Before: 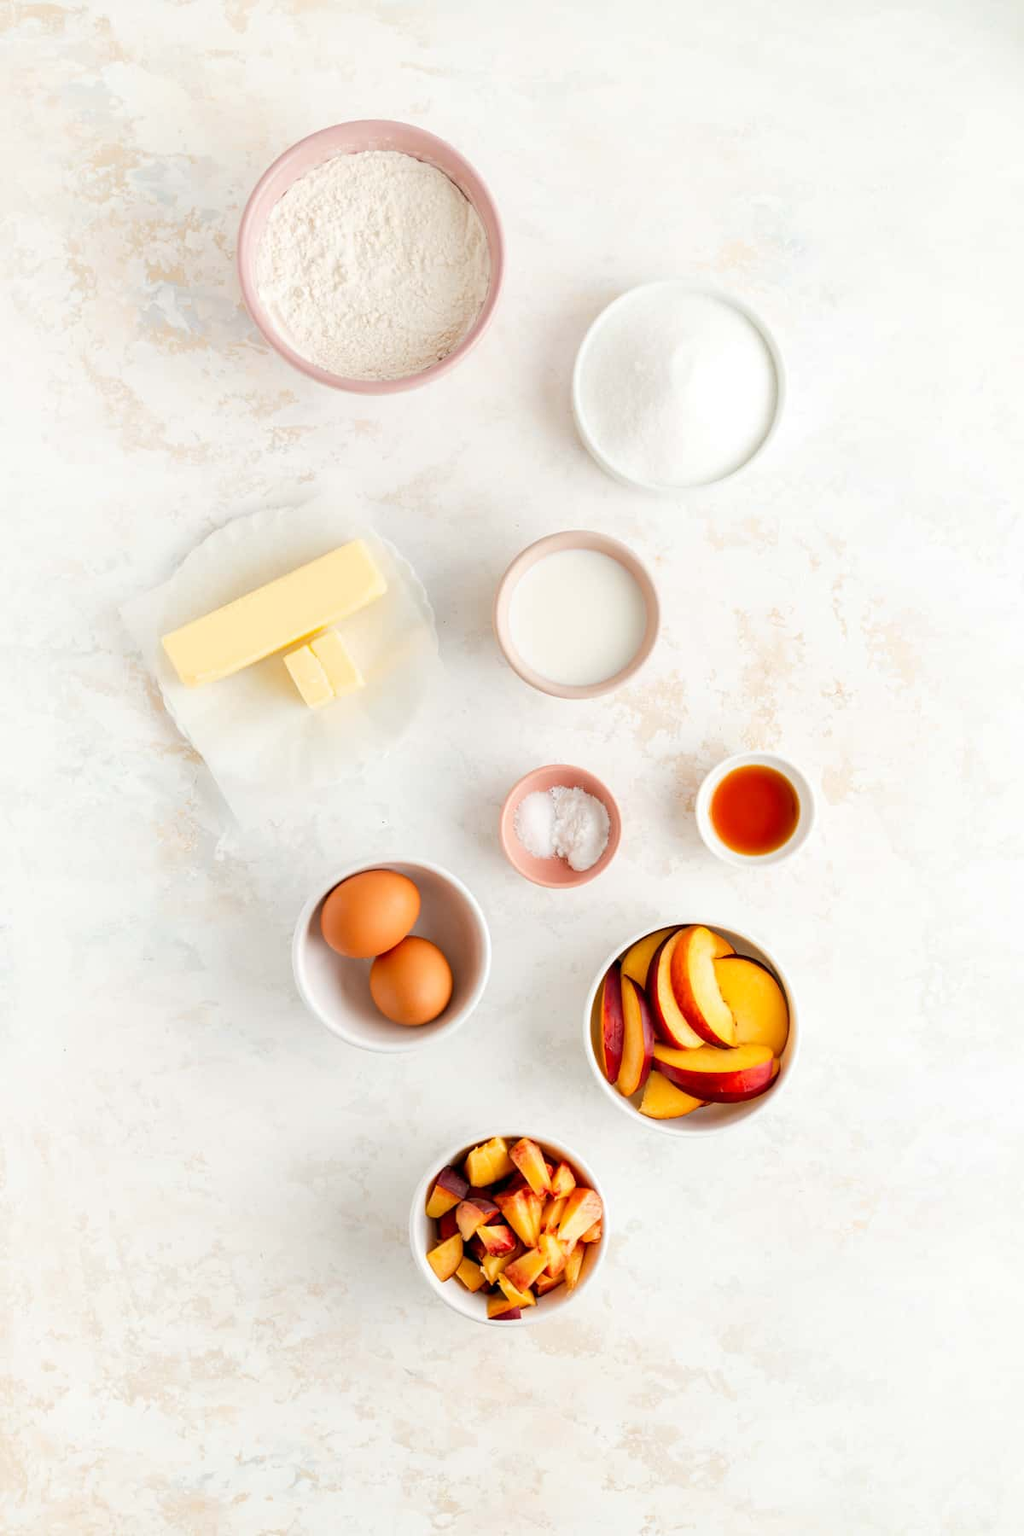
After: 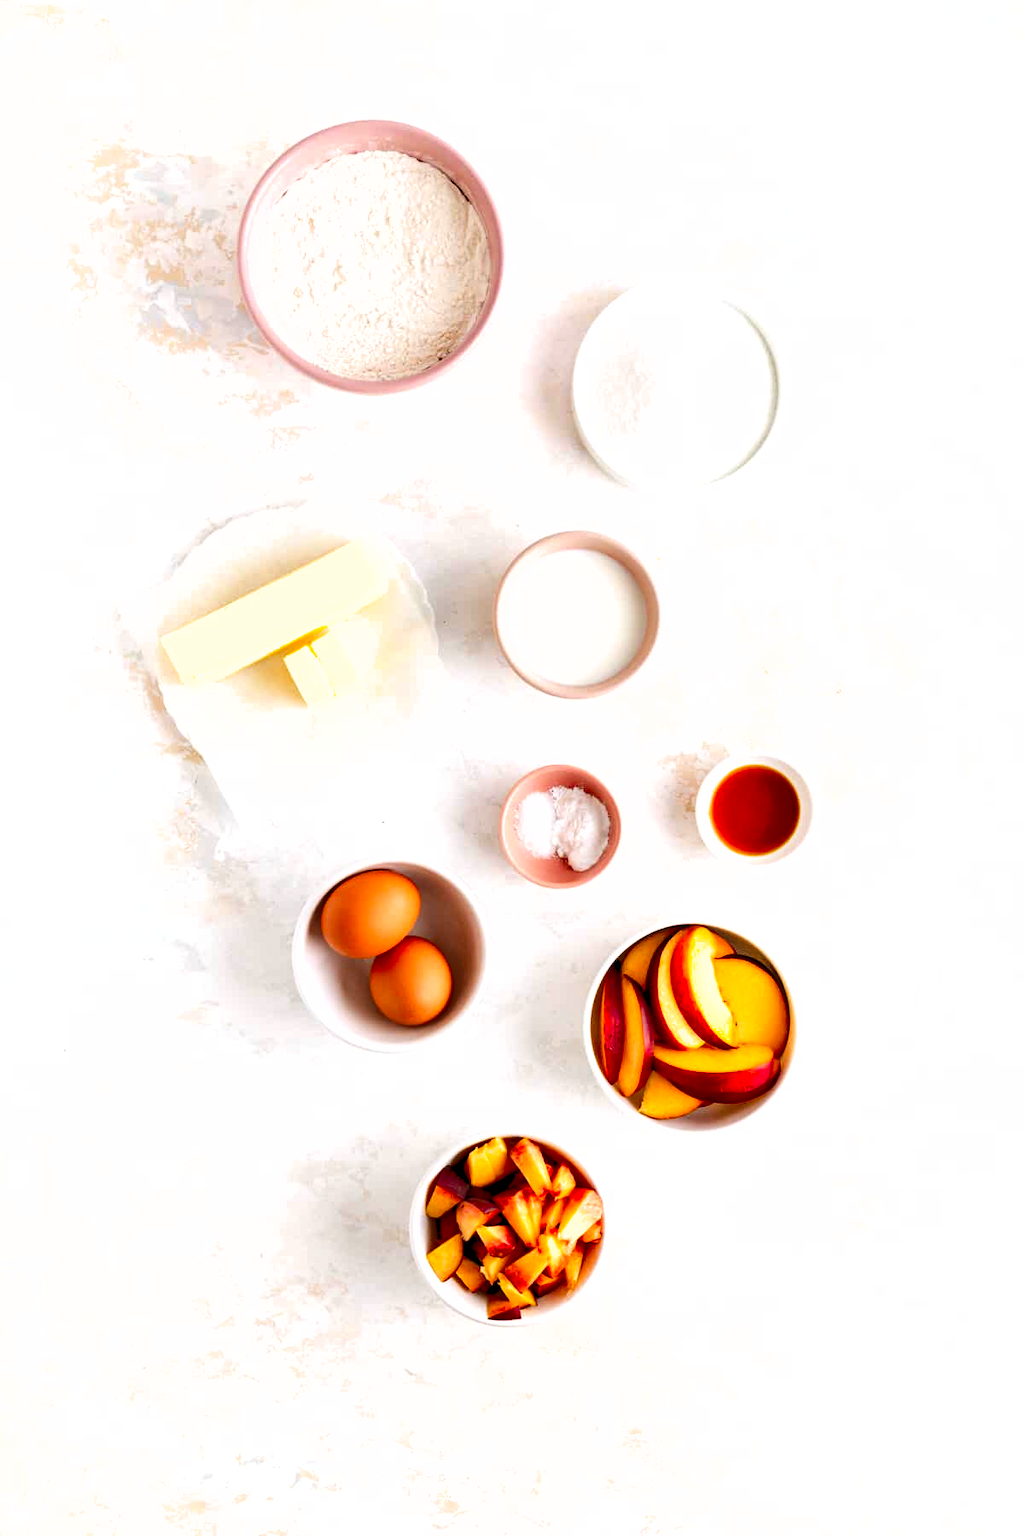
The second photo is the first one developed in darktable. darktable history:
white balance: red 1.009, blue 1.027
levels: black 3.83%, white 90.64%, levels [0.044, 0.416, 0.908]
shadows and highlights: low approximation 0.01, soften with gaussian
